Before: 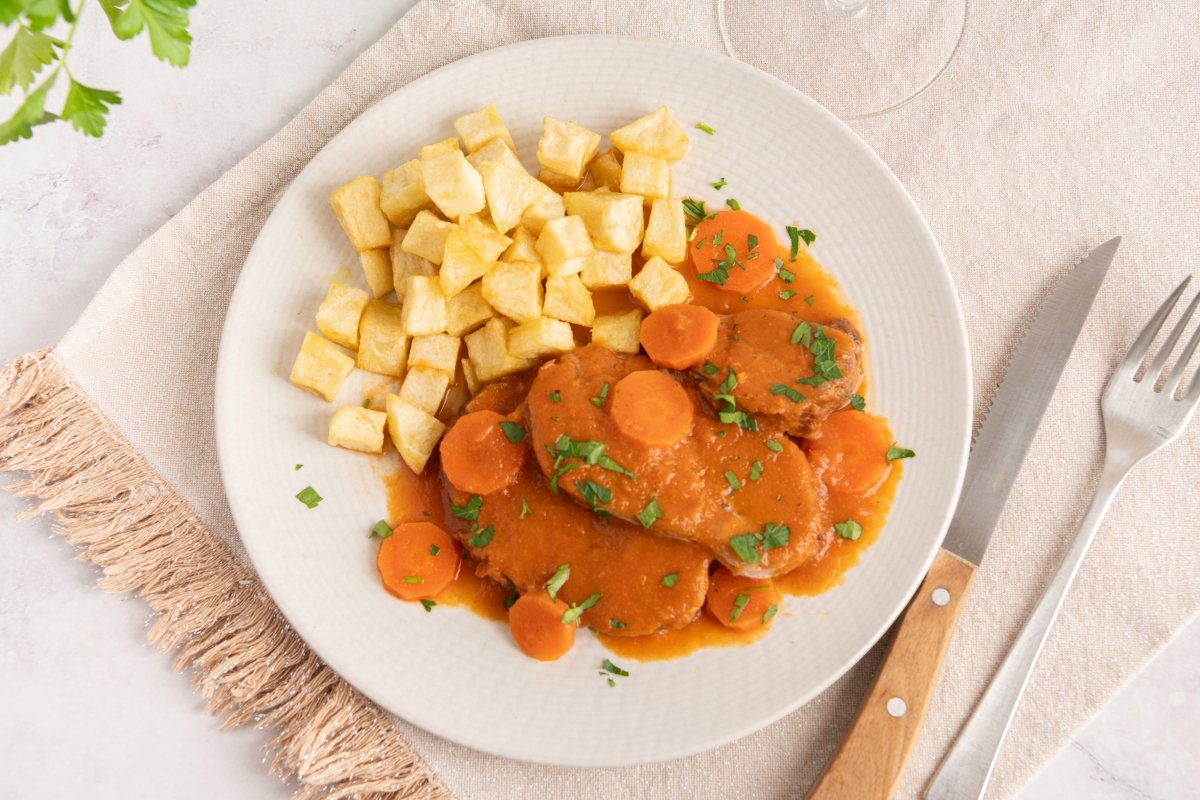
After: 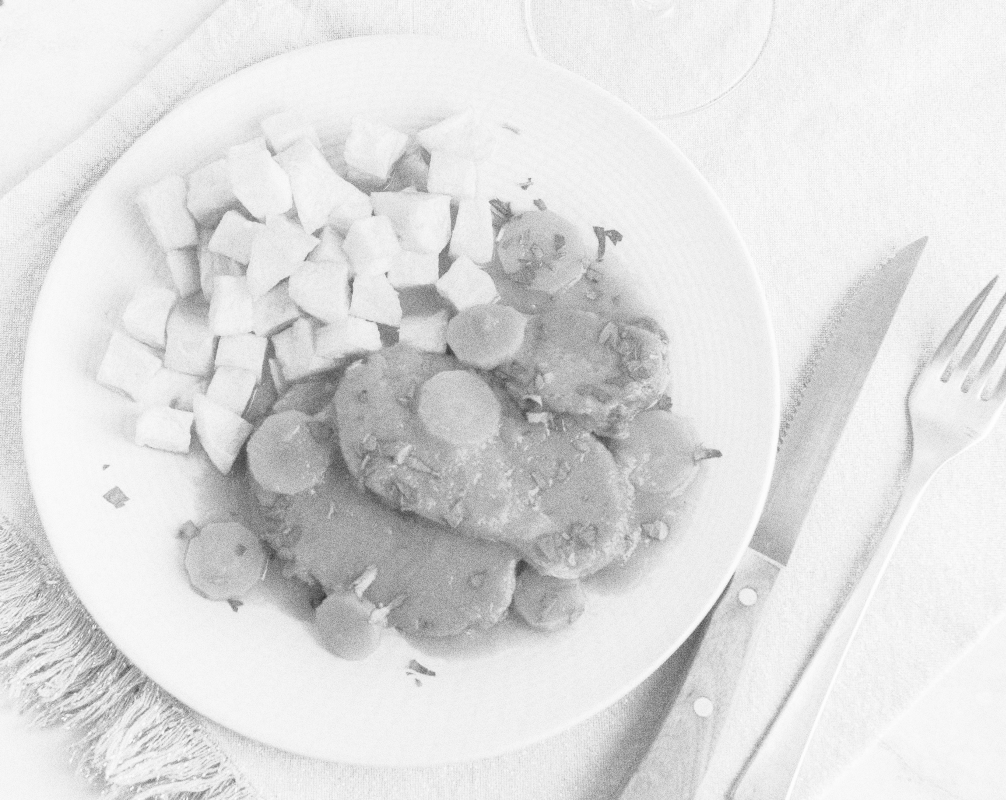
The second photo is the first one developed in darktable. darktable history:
white balance: red 1.127, blue 0.943
crop: left 16.145%
shadows and highlights: shadows 25, white point adjustment -3, highlights -30
exposure: black level correction 0, exposure 1 EV, compensate exposure bias true, compensate highlight preservation false
global tonemap: drago (0.7, 100)
grain: coarseness 0.09 ISO, strength 40%
monochrome: on, module defaults
